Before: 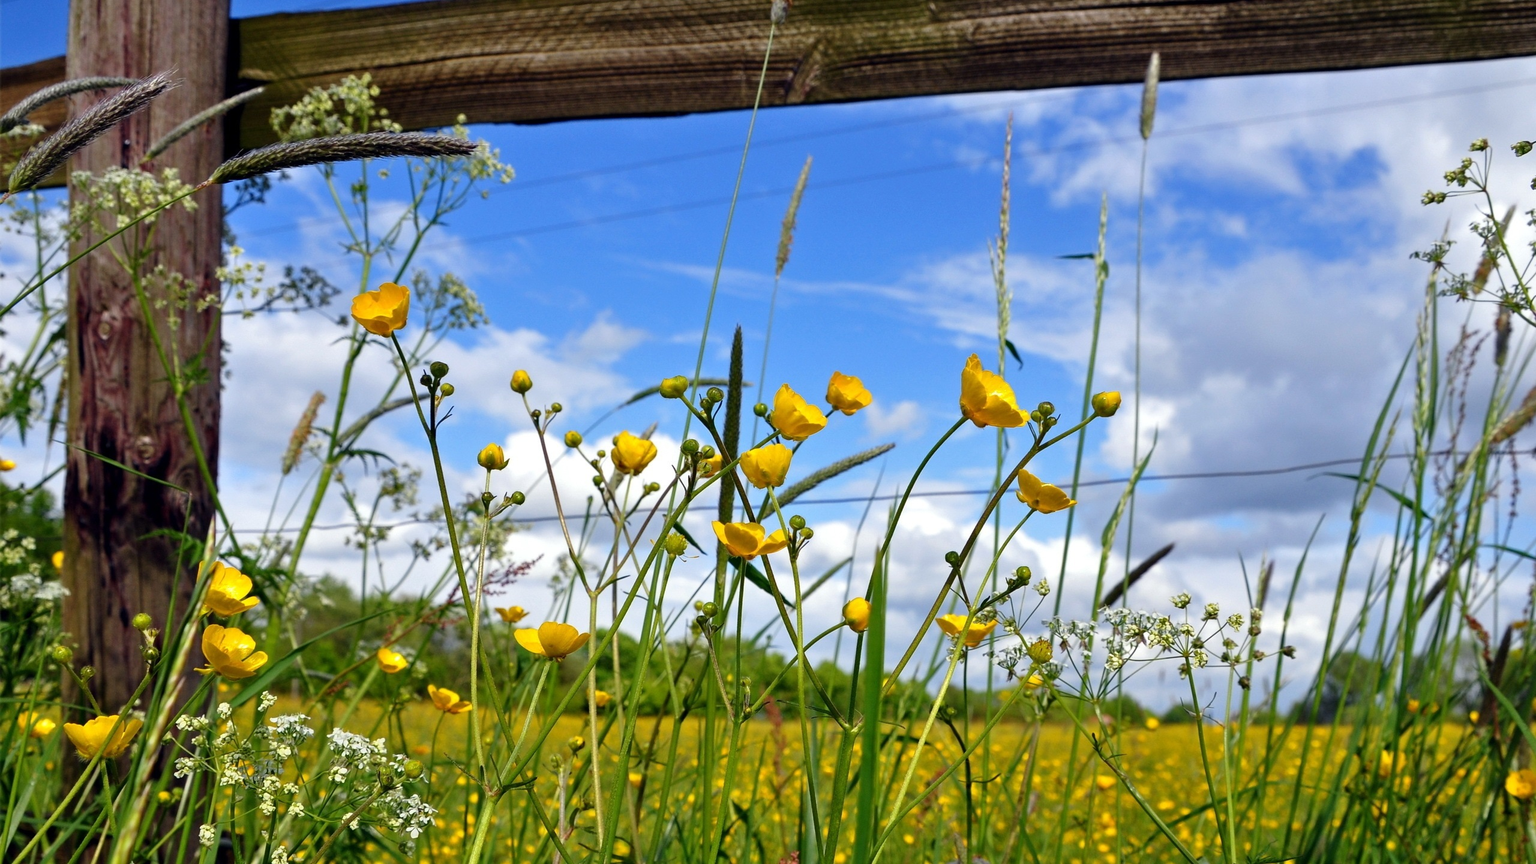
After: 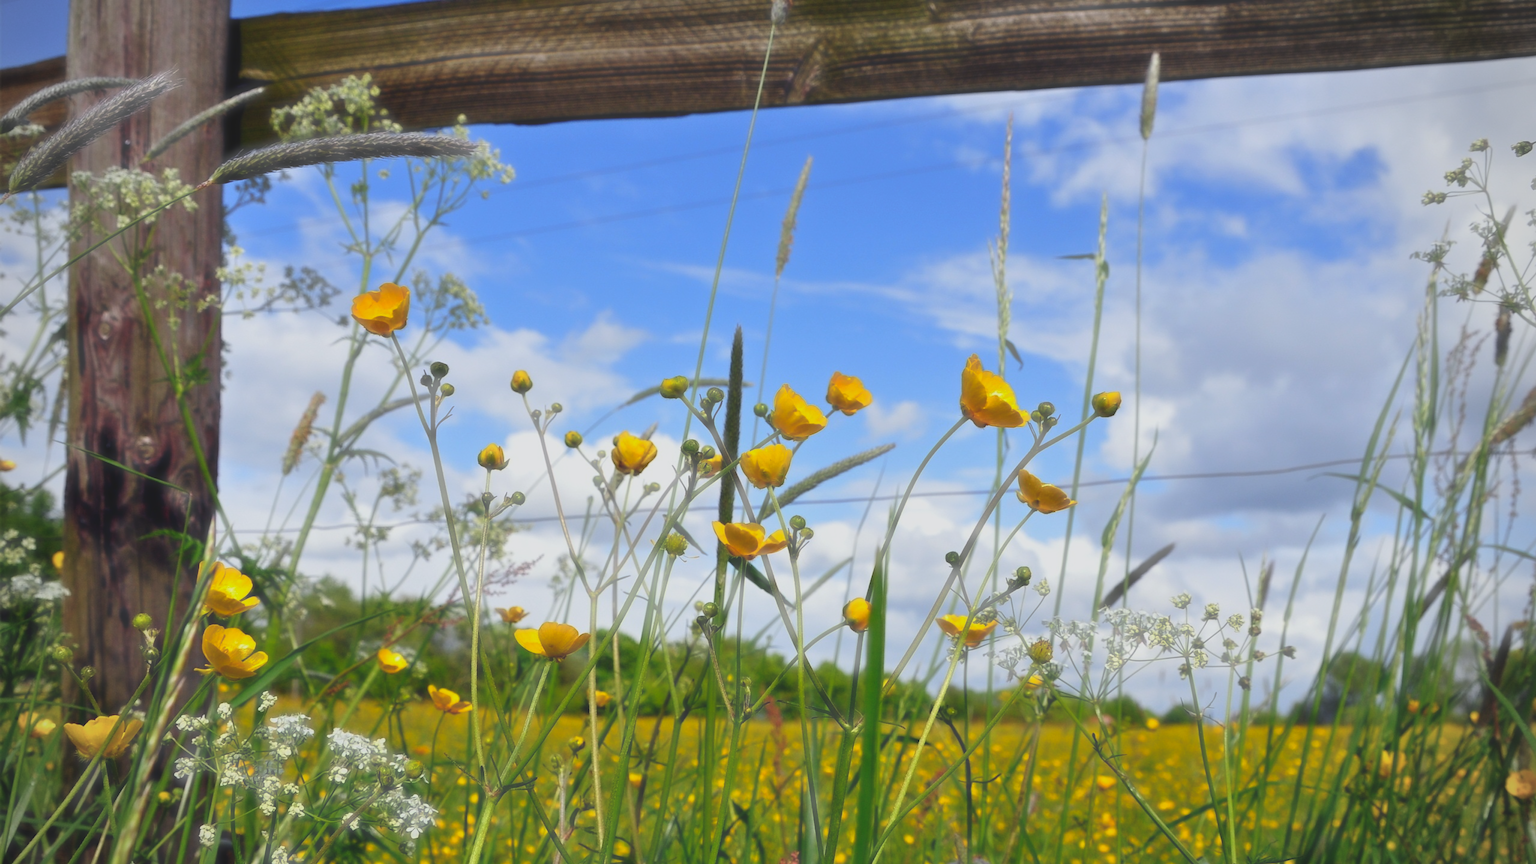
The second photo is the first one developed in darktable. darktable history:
base curve: curves: ch0 [(0, 0) (0.303, 0.277) (1, 1)]
haze removal: strength -0.9, distance 0.225, compatibility mode true, adaptive false
vignetting: fall-off radius 60.92%
contrast brightness saturation: contrast -0.19, saturation 0.19
